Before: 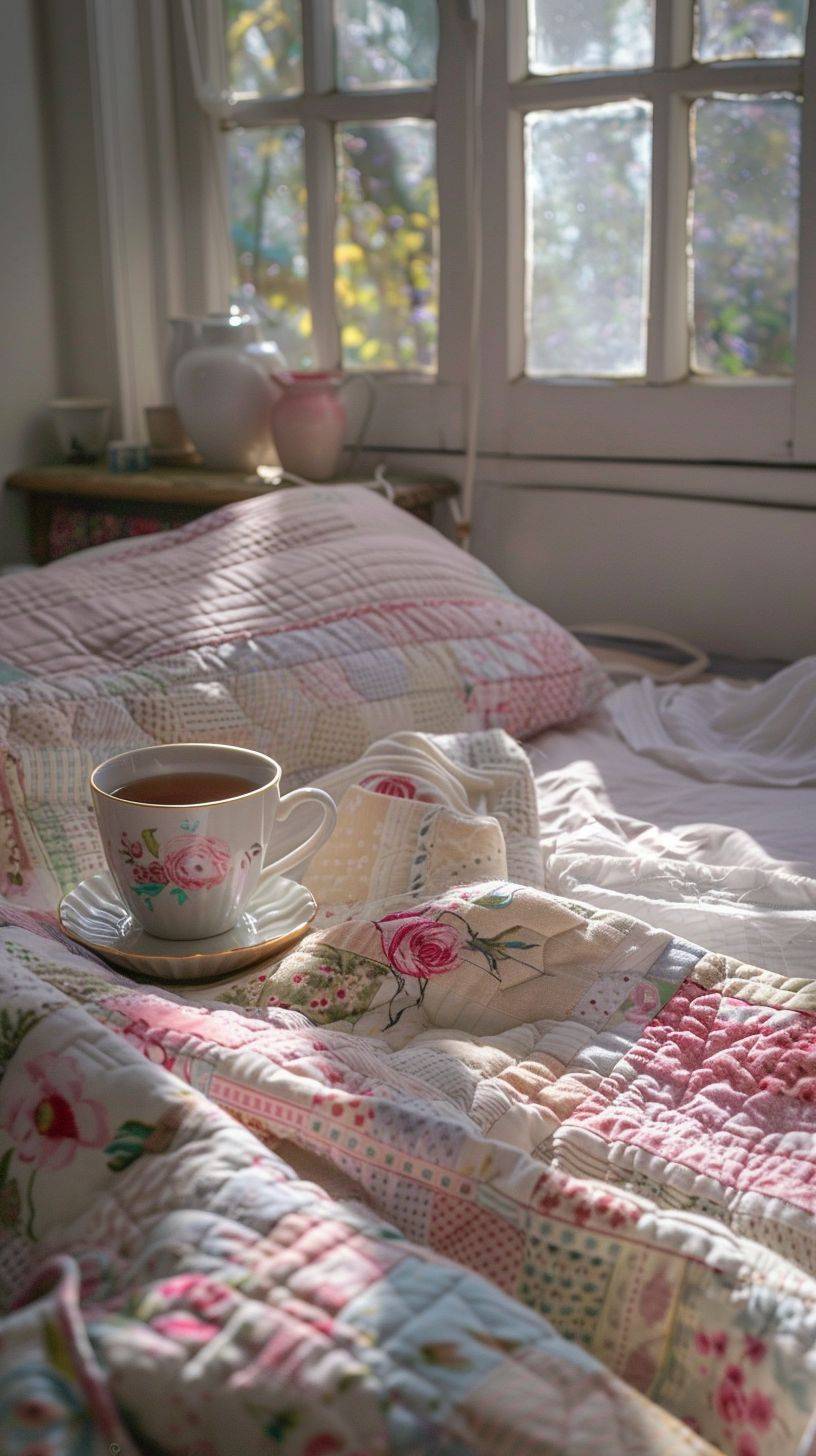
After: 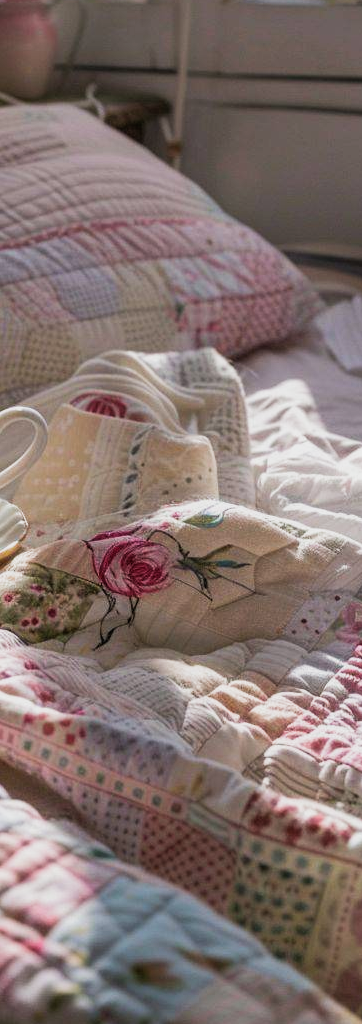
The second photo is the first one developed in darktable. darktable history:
filmic rgb: middle gray luminance 18.42%, black relative exposure -11.25 EV, white relative exposure 3.75 EV, threshold 6 EV, target black luminance 0%, hardness 5.87, latitude 57.4%, contrast 0.963, shadows ↔ highlights balance 49.98%, add noise in highlights 0, preserve chrominance luminance Y, color science v3 (2019), use custom middle-gray values true, iterations of high-quality reconstruction 0, contrast in highlights soft, enable highlight reconstruction true
color balance rgb: perceptual brilliance grading › highlights 14.29%, perceptual brilliance grading › mid-tones -5.92%, perceptual brilliance grading › shadows -26.83%, global vibrance 31.18%
crop: left 35.432%, top 26.233%, right 20.145%, bottom 3.432%
